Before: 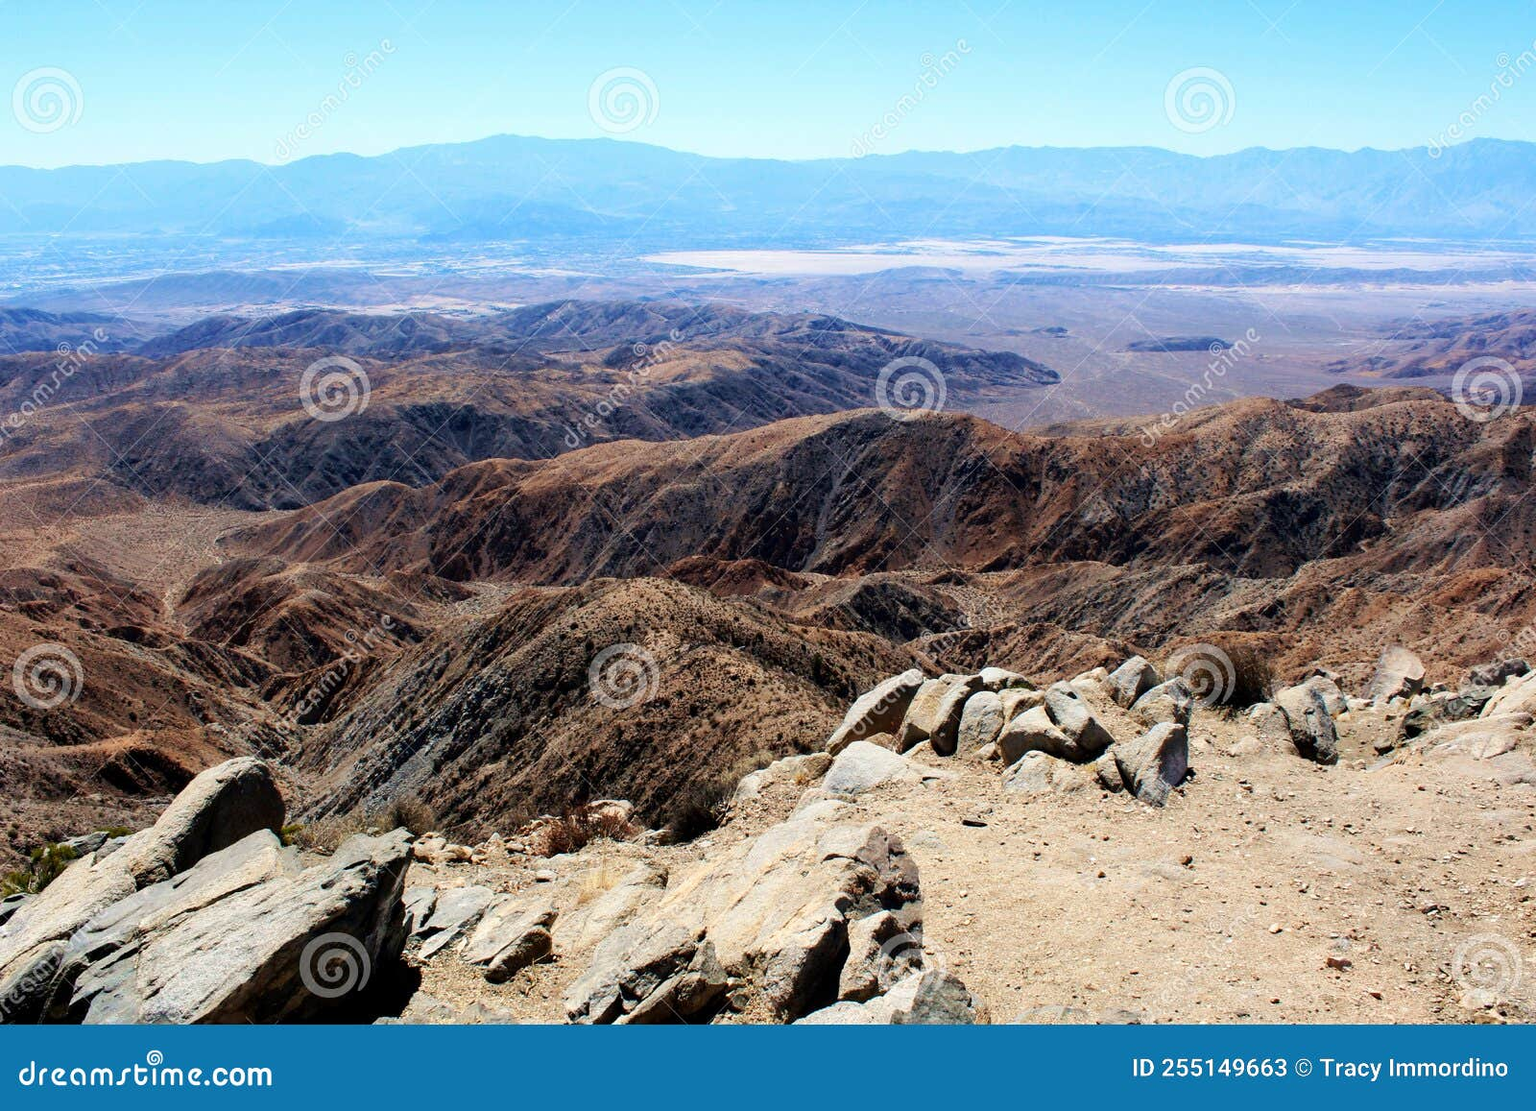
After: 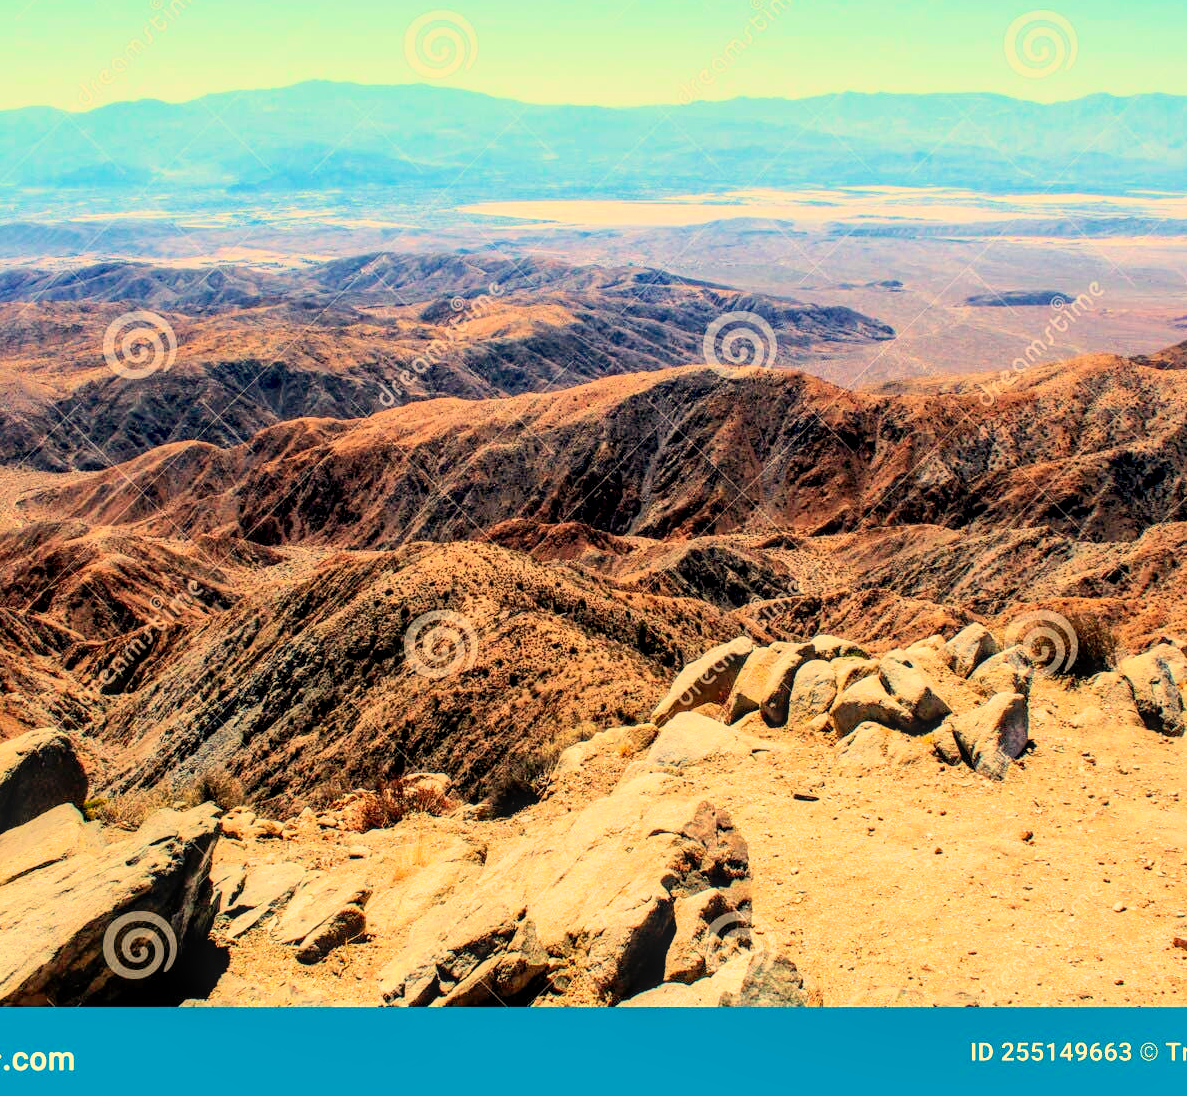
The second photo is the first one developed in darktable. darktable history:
contrast brightness saturation: contrast 0.23, brightness 0.1, saturation 0.29
local contrast: highlights 35%, detail 135%
crop and rotate: left 13.15%, top 5.251%, right 12.609%
filmic rgb: black relative exposure -7.65 EV, white relative exposure 4.56 EV, hardness 3.61, color science v6 (2022)
exposure: black level correction 0, exposure 0.7 EV, compensate highlight preservation false
white balance: red 1.138, green 0.996, blue 0.812
contrast equalizer: octaves 7, y [[0.6 ×6], [0.55 ×6], [0 ×6], [0 ×6], [0 ×6]], mix -0.1
shadows and highlights: on, module defaults
